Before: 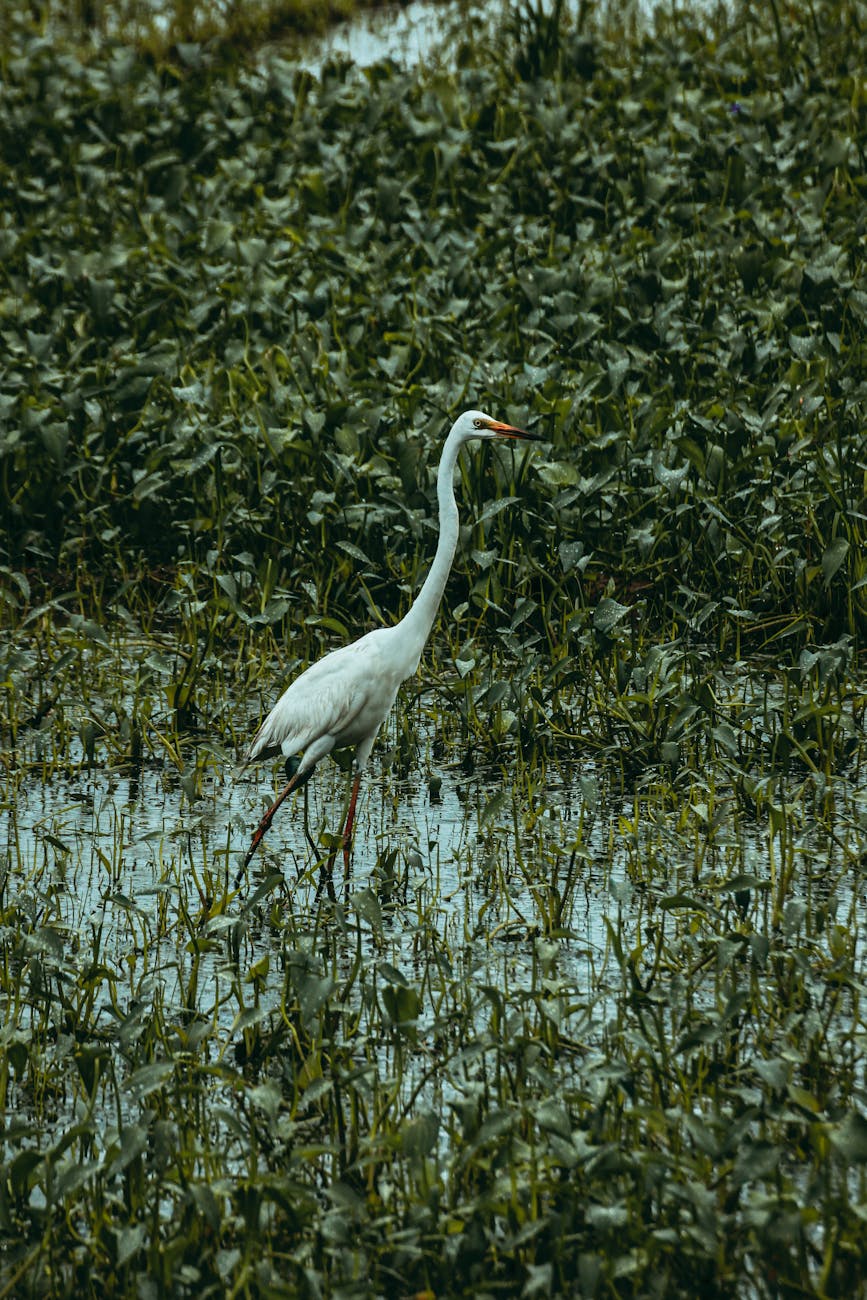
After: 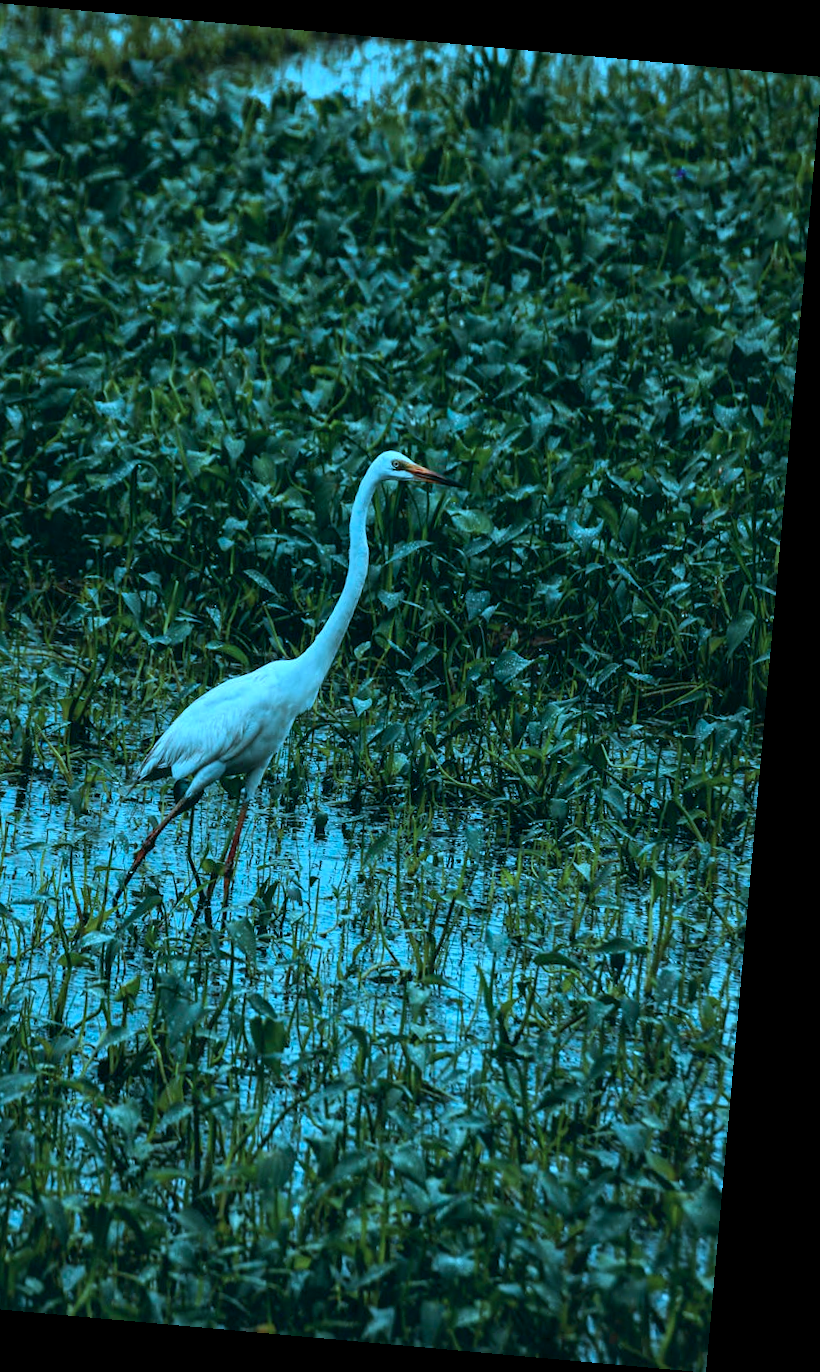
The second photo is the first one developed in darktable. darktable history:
crop: left 16.145%
color calibration: illuminant custom, x 0.432, y 0.395, temperature 3098 K
rotate and perspective: rotation 5.12°, automatic cropping off
